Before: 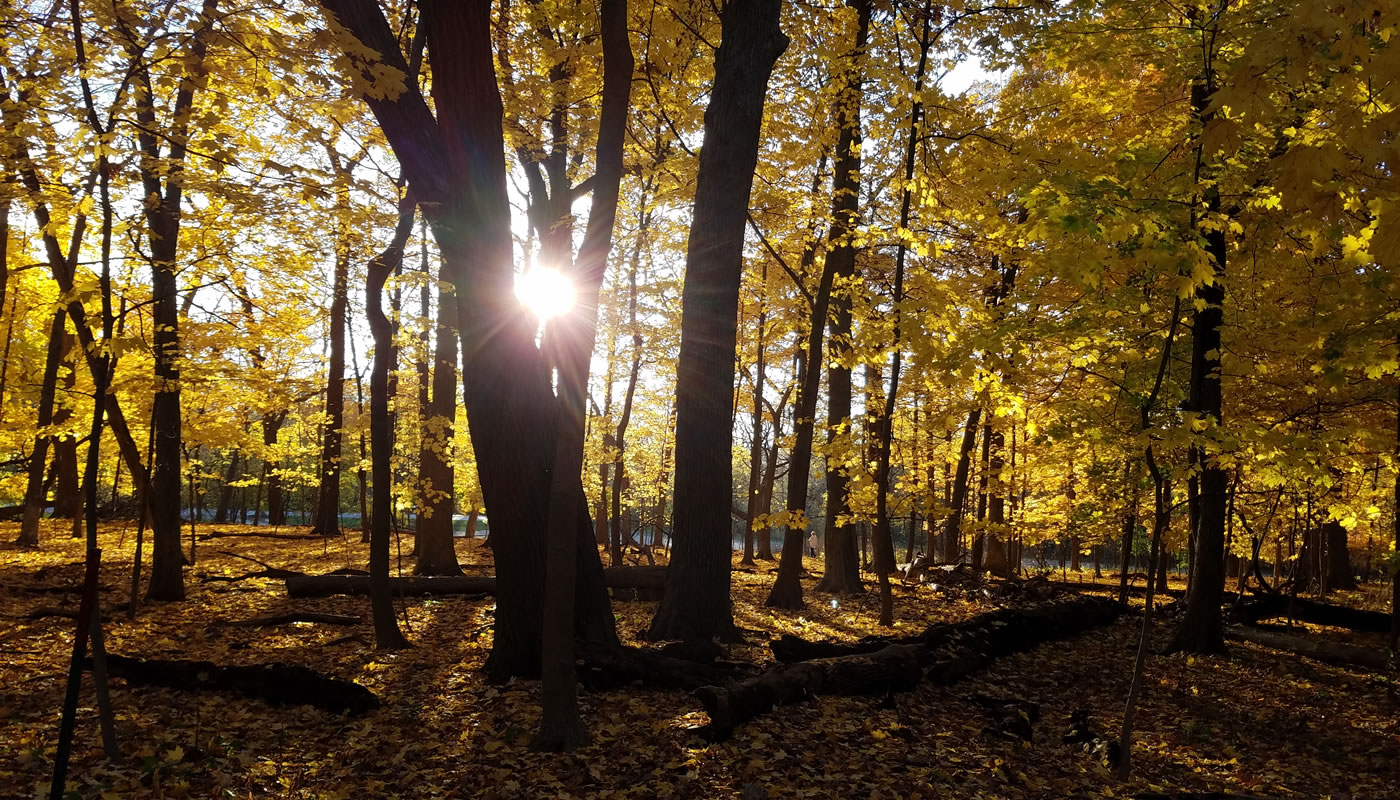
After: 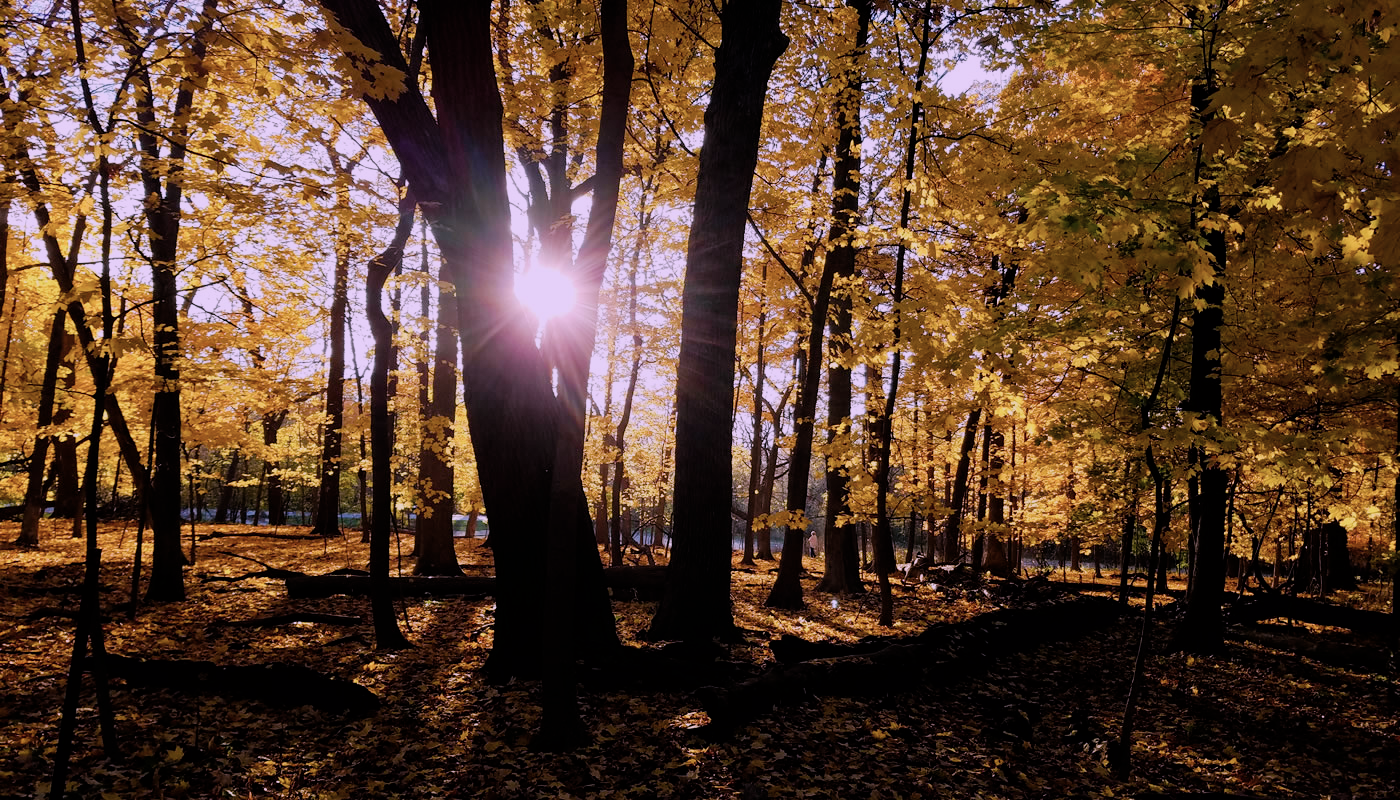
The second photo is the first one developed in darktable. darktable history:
color correction: highlights a* 15.44, highlights b* -20.24
filmic rgb: black relative exposure -6.71 EV, white relative exposure 4.56 EV, hardness 3.24
color balance rgb: shadows lift › chroma 2.974%, shadows lift › hue 281.89°, perceptual saturation grading › global saturation 9.029%, perceptual saturation grading › highlights -13.065%, perceptual saturation grading › mid-tones 14.815%, perceptual saturation grading › shadows 22.09%, global vibrance 11.359%, contrast 4.887%
